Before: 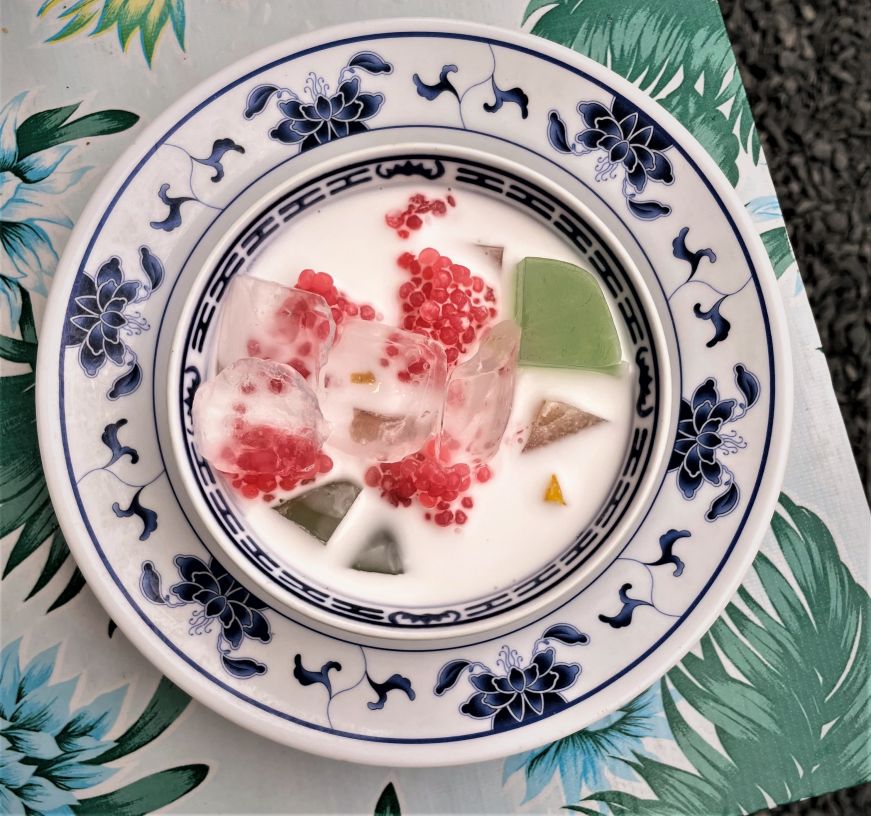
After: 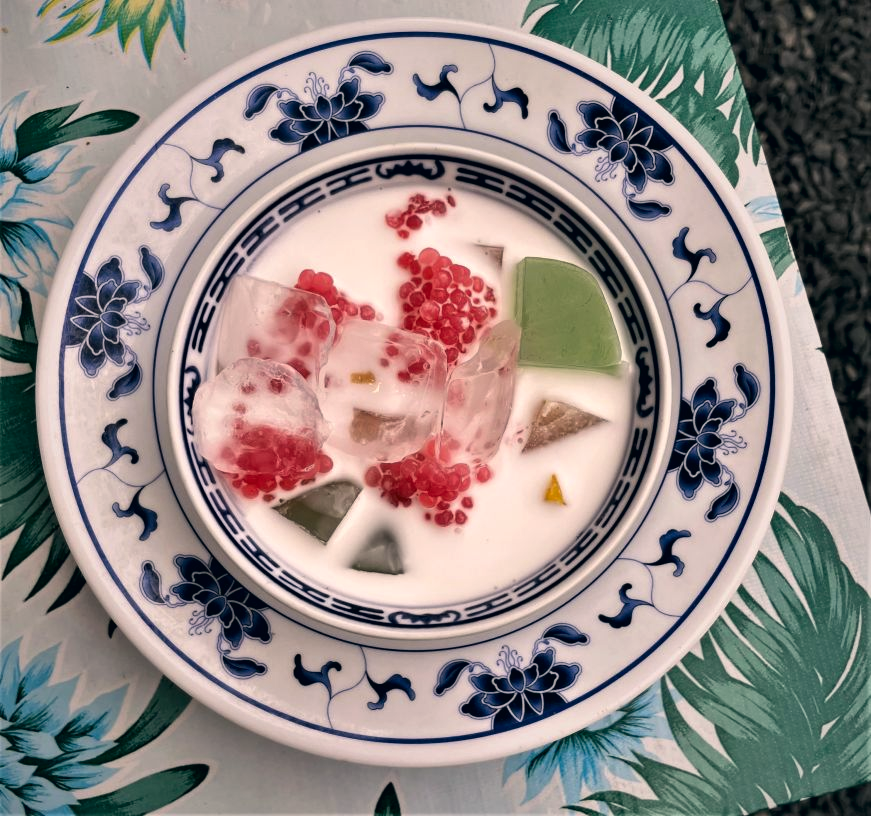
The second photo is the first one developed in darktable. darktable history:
contrast brightness saturation: brightness -0.09
color correction: highlights a* 5.38, highlights b* 5.3, shadows a* -4.26, shadows b* -5.11
white balance: emerald 1
